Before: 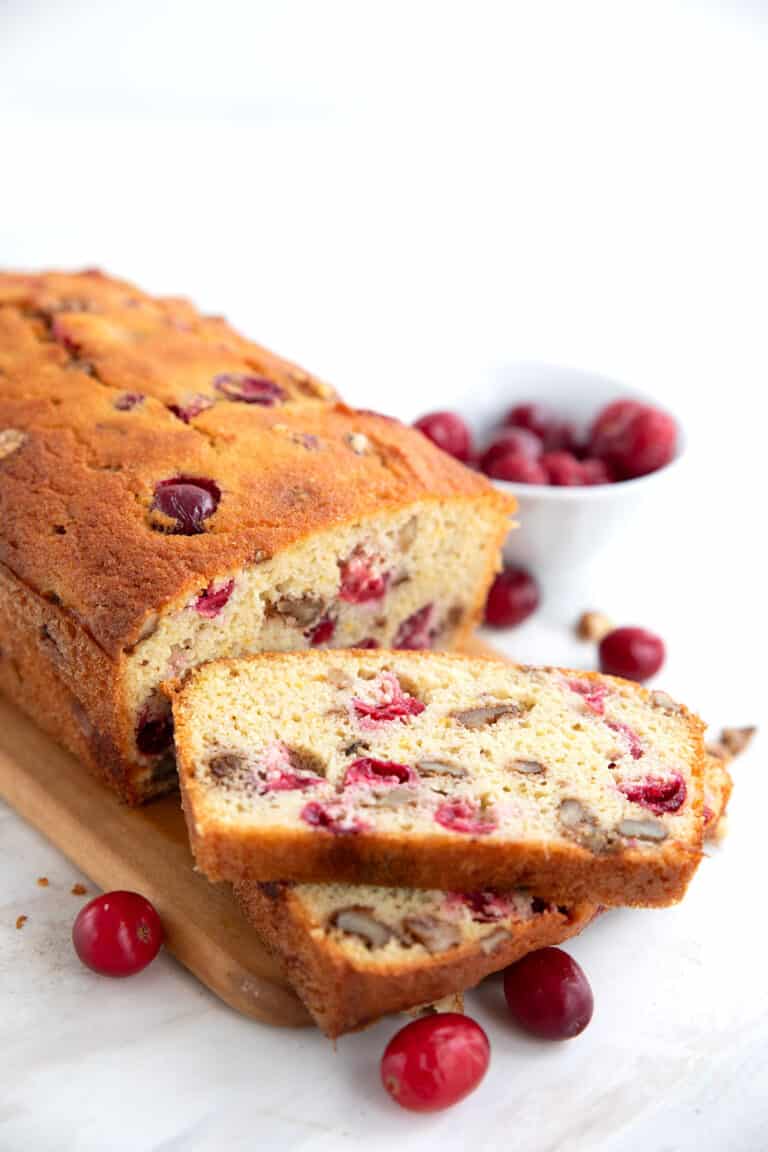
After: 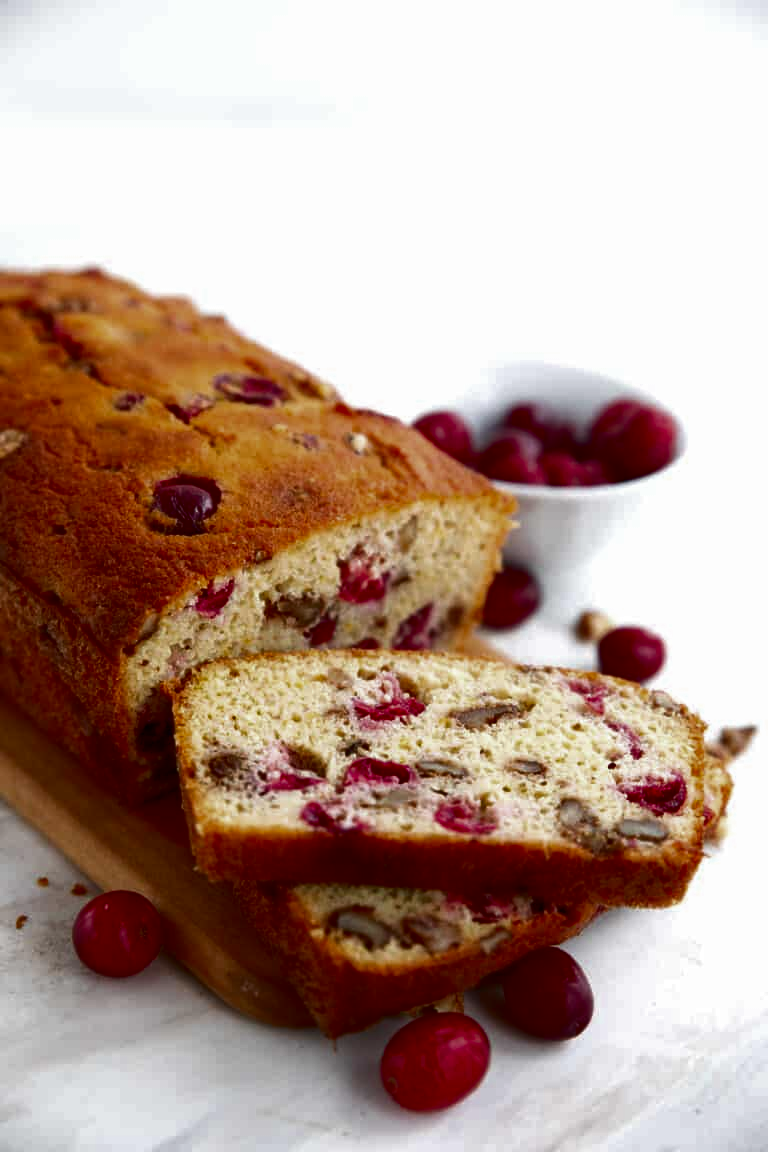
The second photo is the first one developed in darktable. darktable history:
contrast brightness saturation: brightness -0.522
color zones: curves: ch0 [(0, 0.444) (0.143, 0.442) (0.286, 0.441) (0.429, 0.441) (0.571, 0.441) (0.714, 0.441) (0.857, 0.442) (1, 0.444)]
